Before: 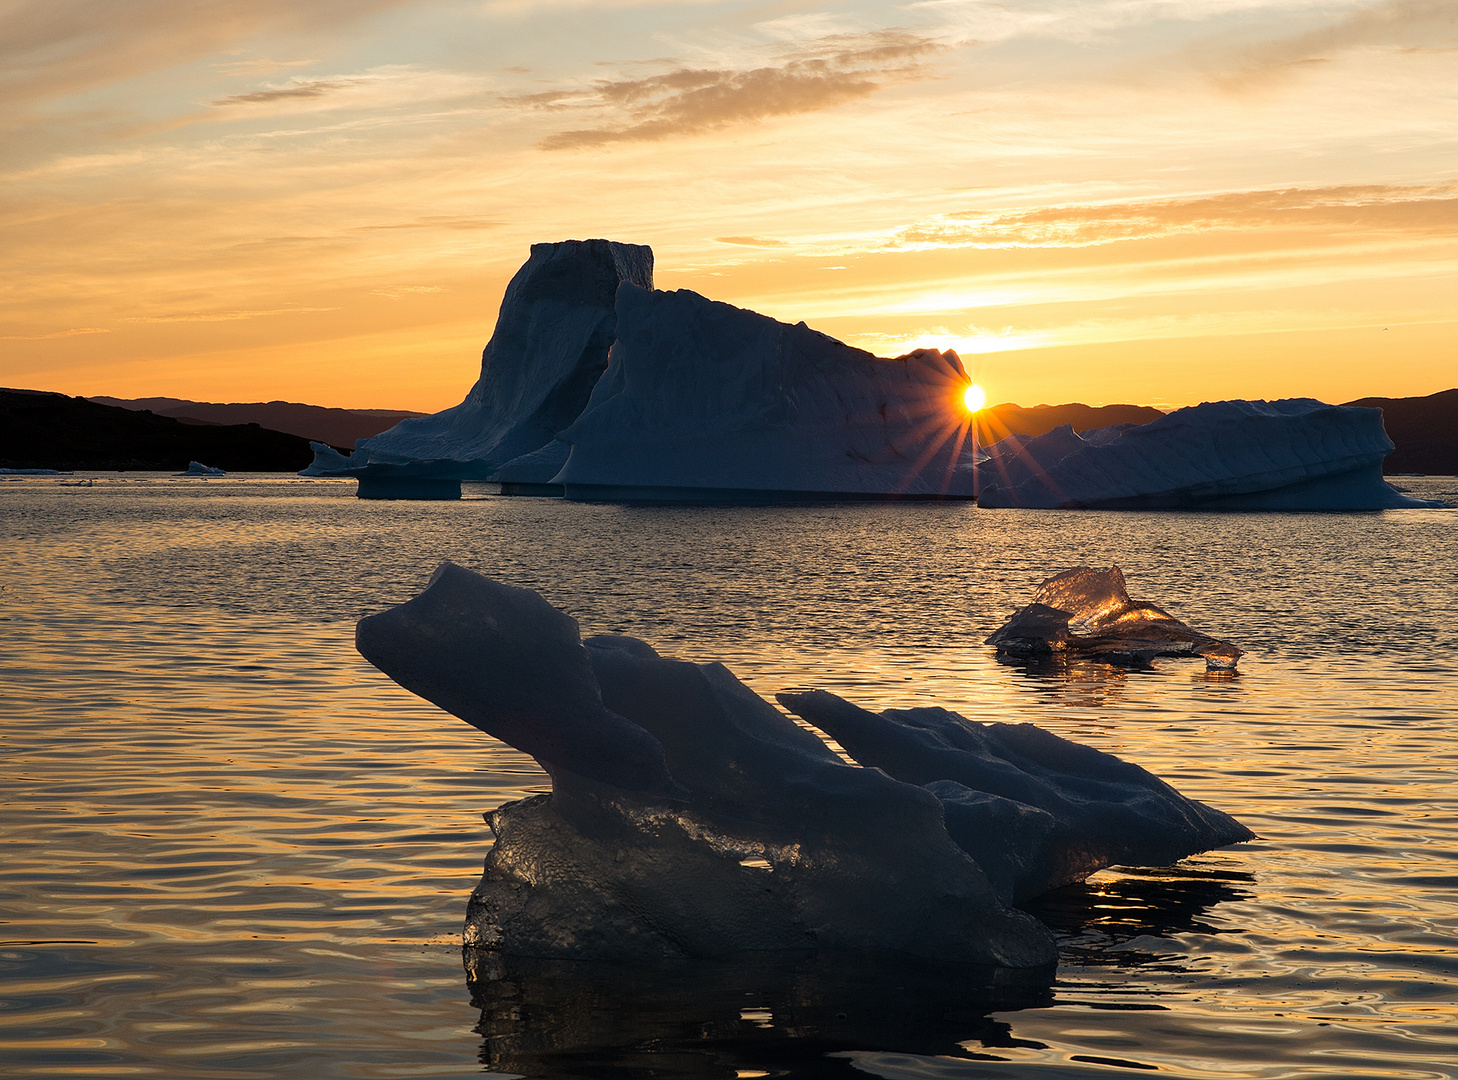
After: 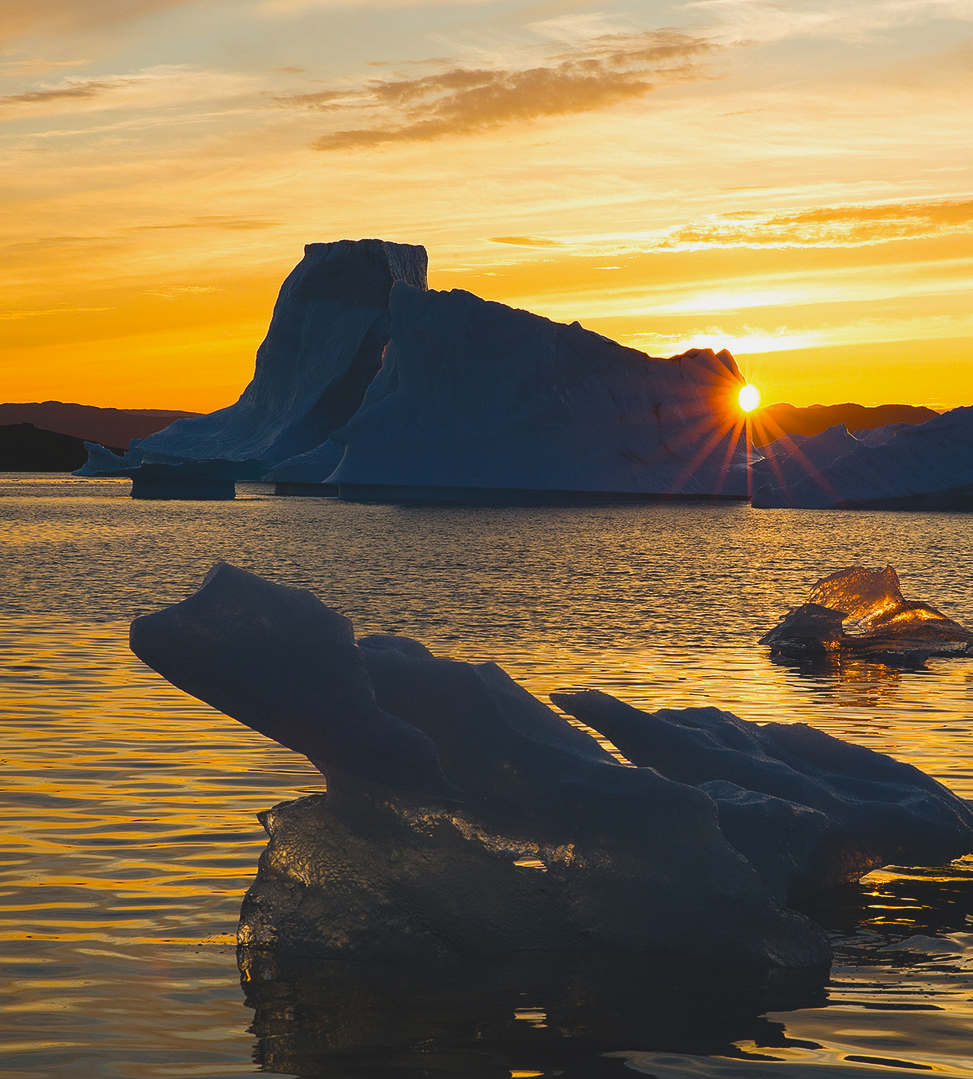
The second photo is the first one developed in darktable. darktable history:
crop and rotate: left 15.517%, right 17.72%
exposure: black level correction -0.014, exposure -0.187 EV, compensate highlight preservation false
color balance rgb: perceptual saturation grading › global saturation 36.314%, perceptual saturation grading › shadows 35.012%
